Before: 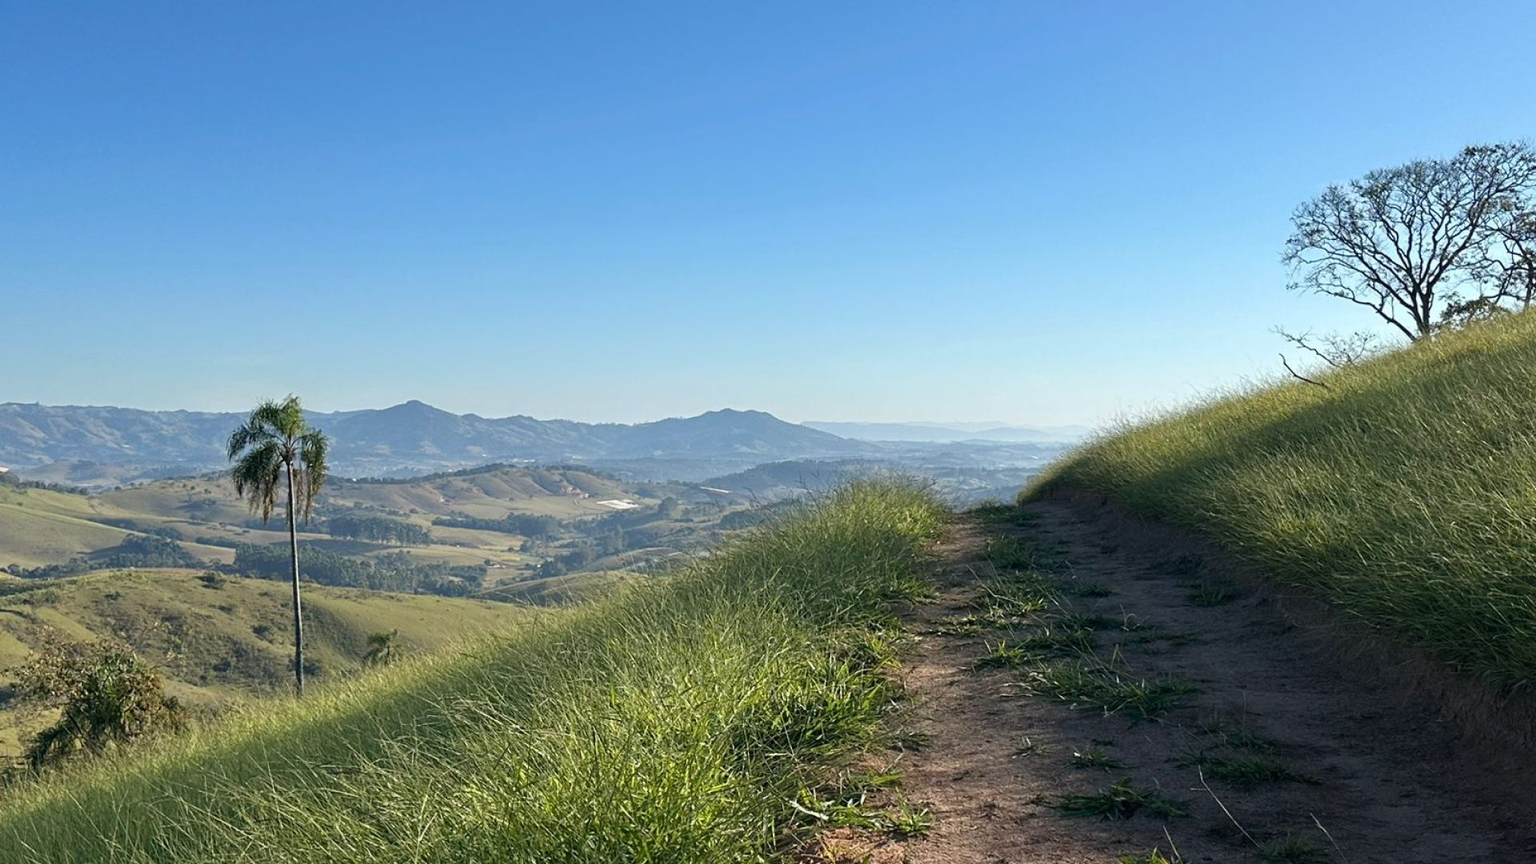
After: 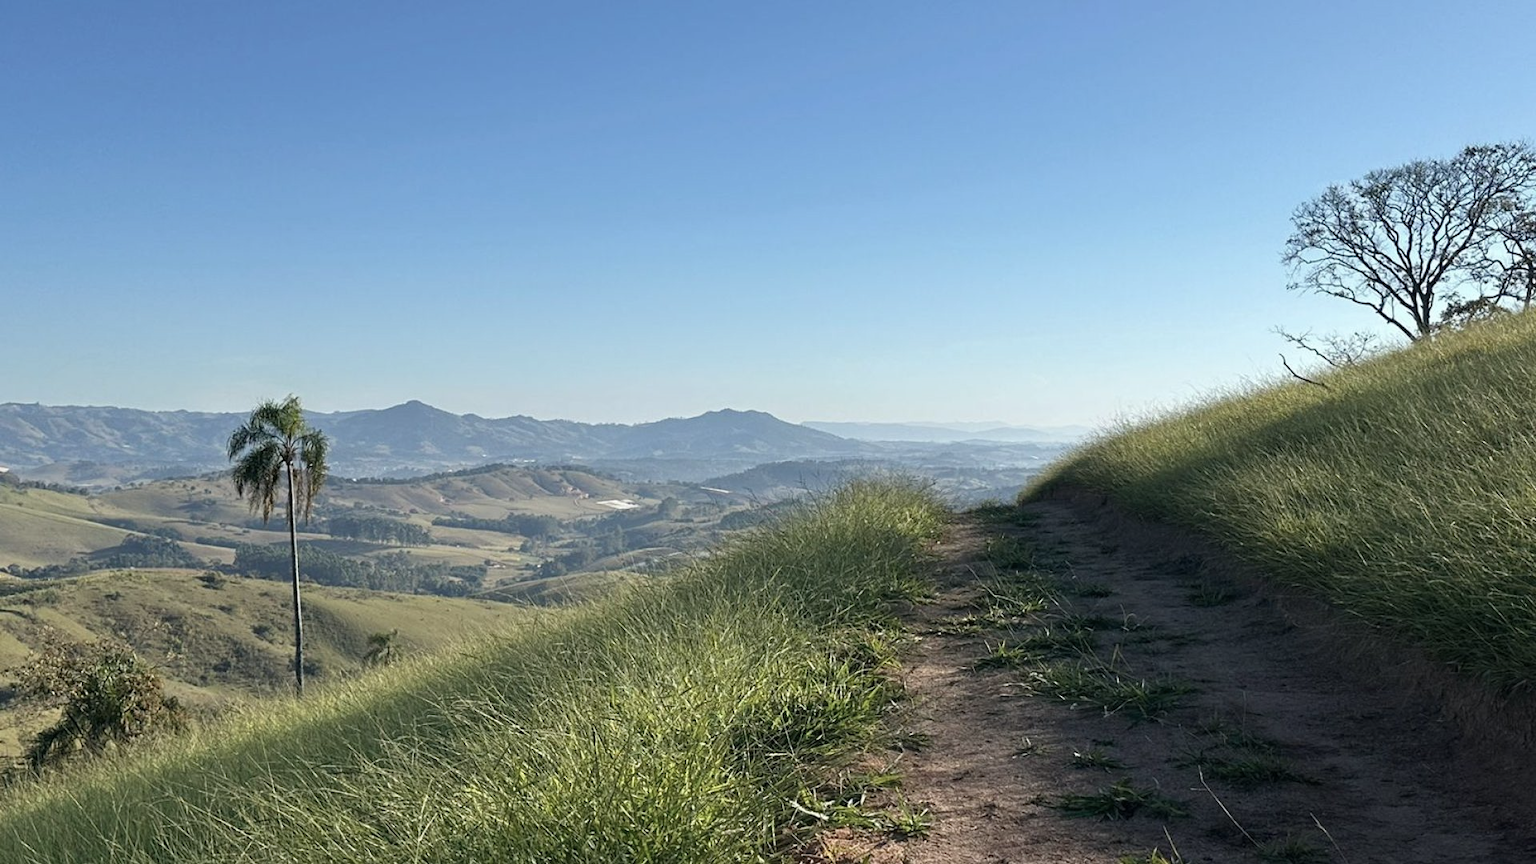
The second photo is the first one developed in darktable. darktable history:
color correction: highlights b* -0.001, saturation 0.783
